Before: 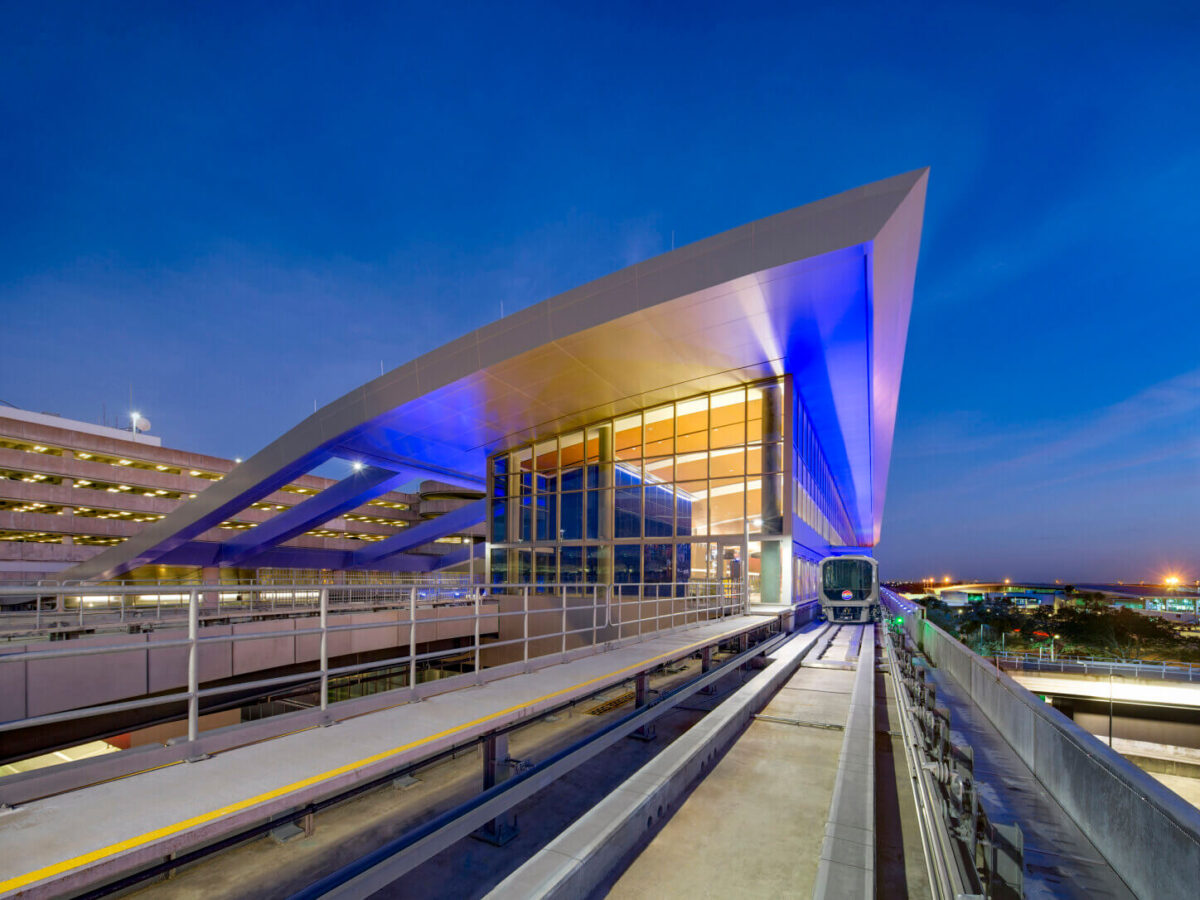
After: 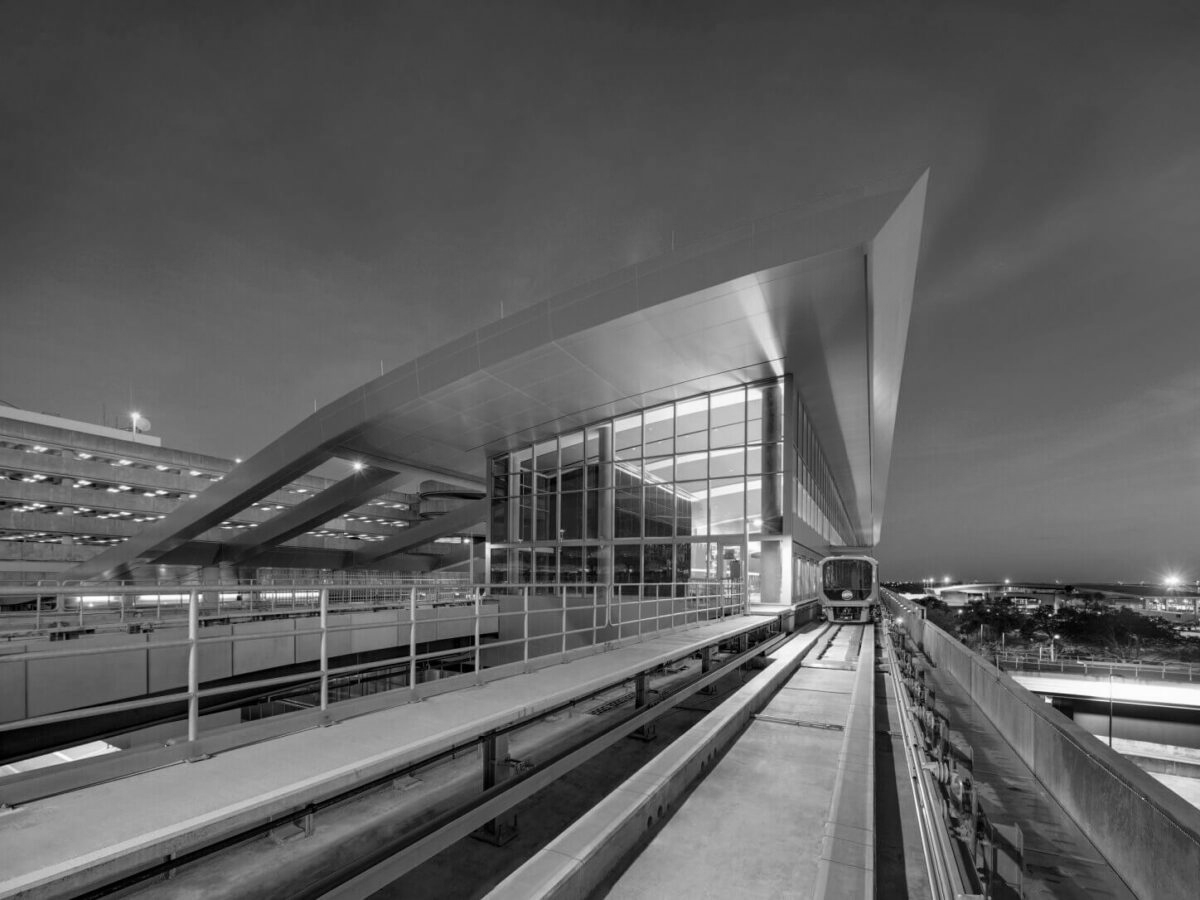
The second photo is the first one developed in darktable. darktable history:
color correction: highlights a* -15.58, highlights b* 40, shadows a* -40, shadows b* -26.18
monochrome: on, module defaults
